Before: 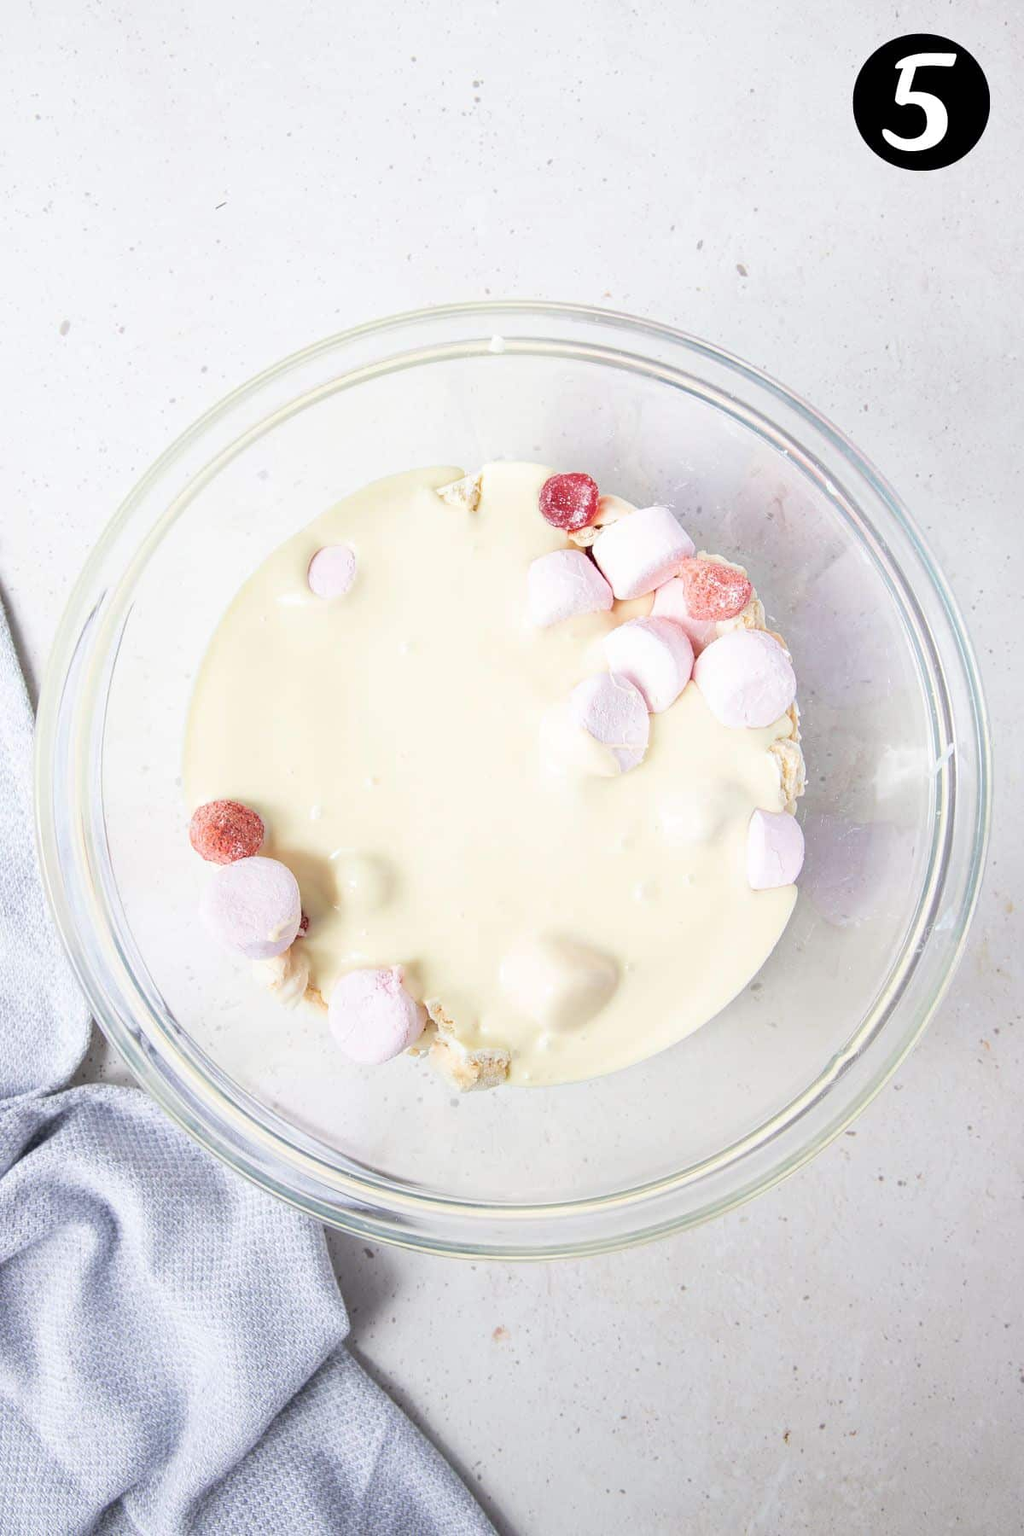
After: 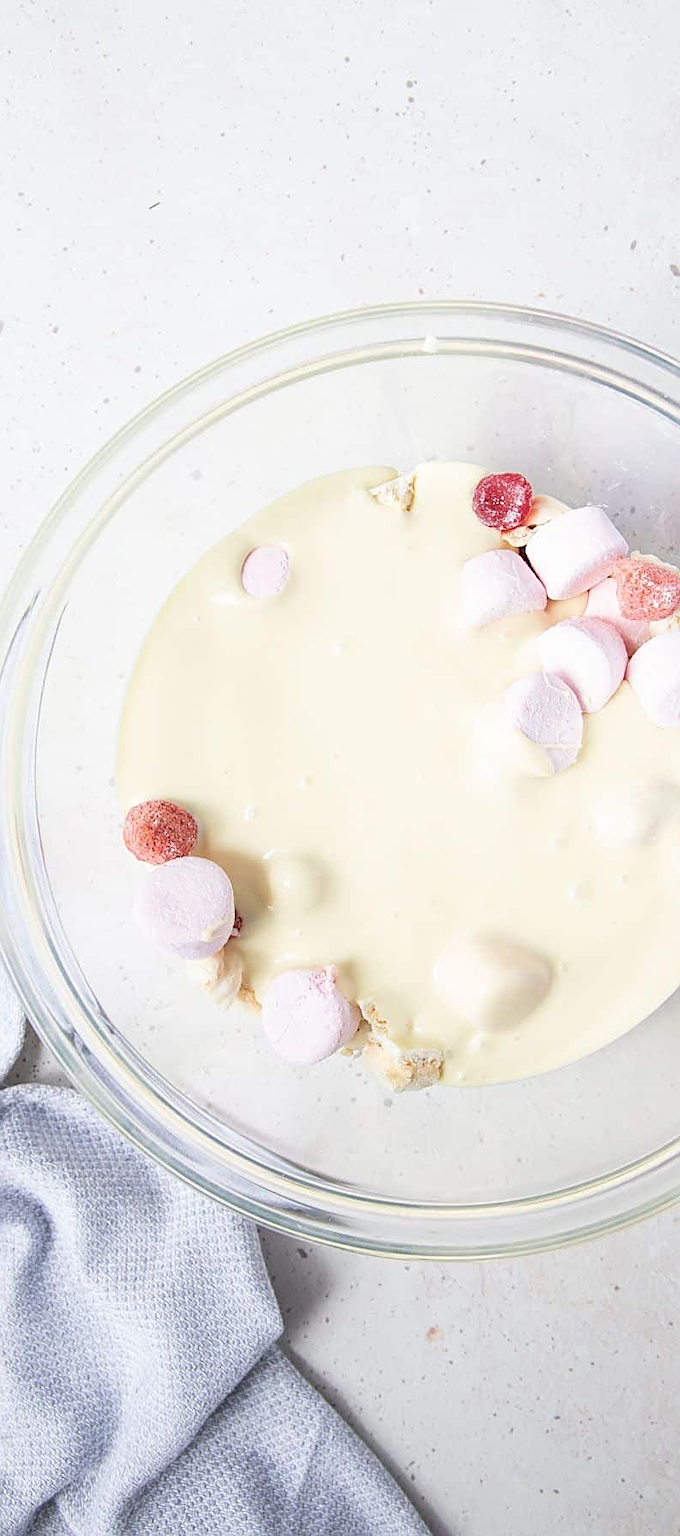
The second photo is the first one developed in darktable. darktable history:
sharpen: on, module defaults
crop and rotate: left 6.564%, right 26.876%
exposure: compensate highlight preservation false
